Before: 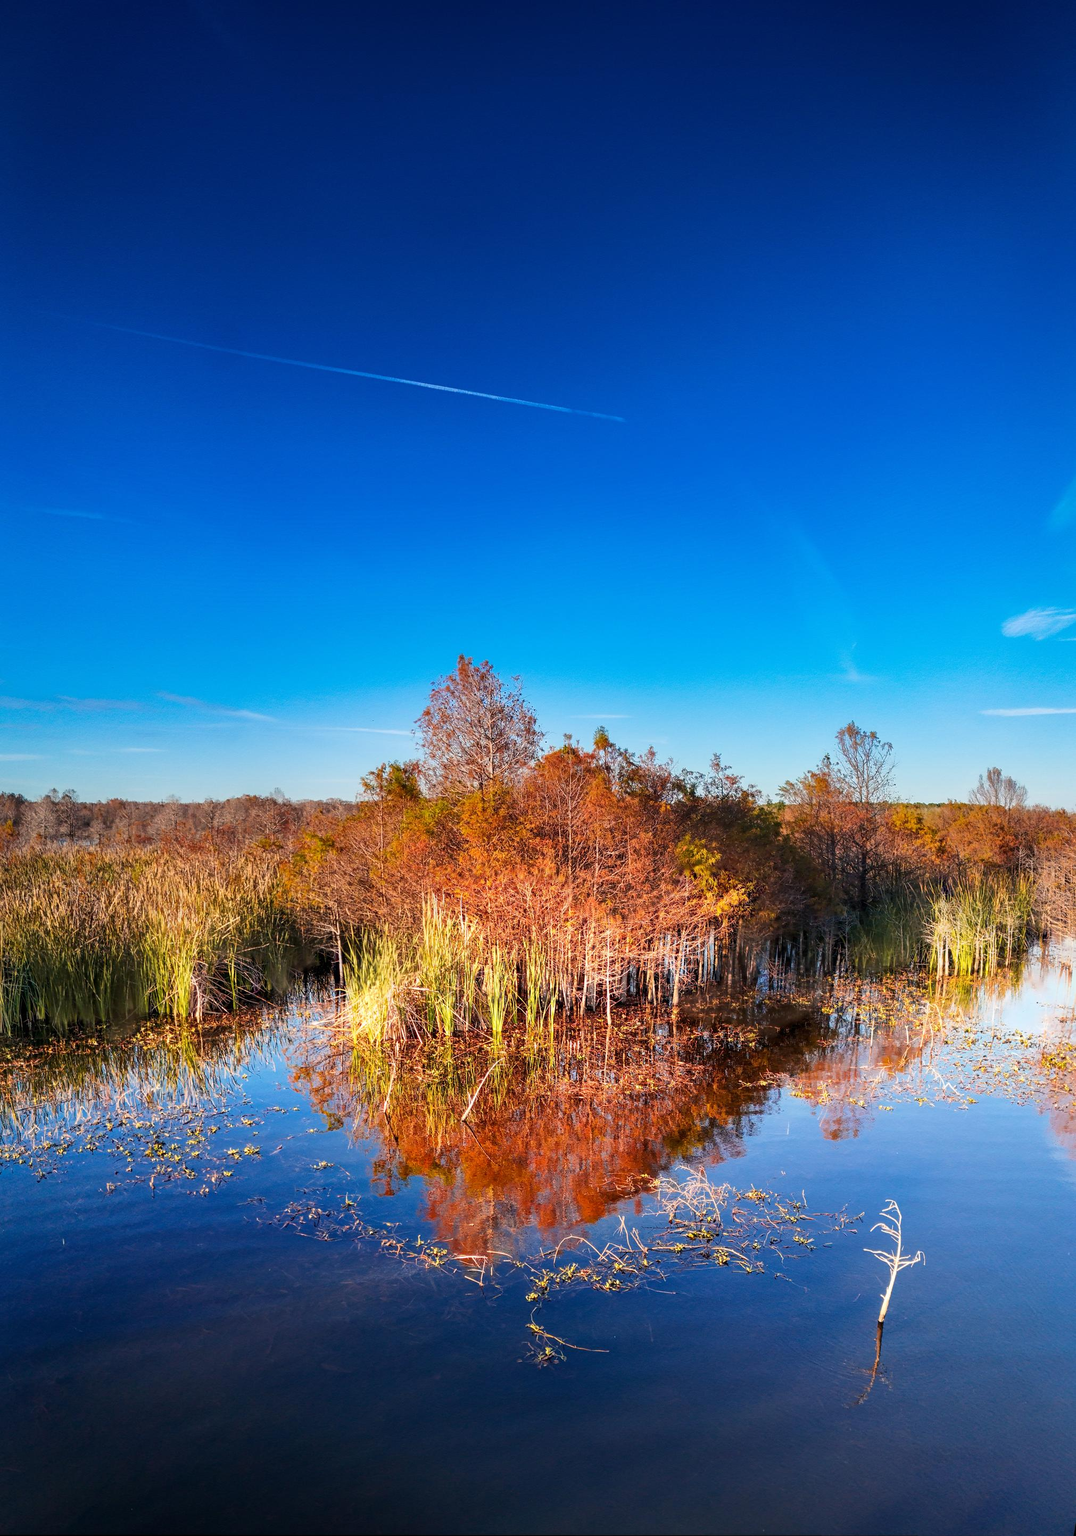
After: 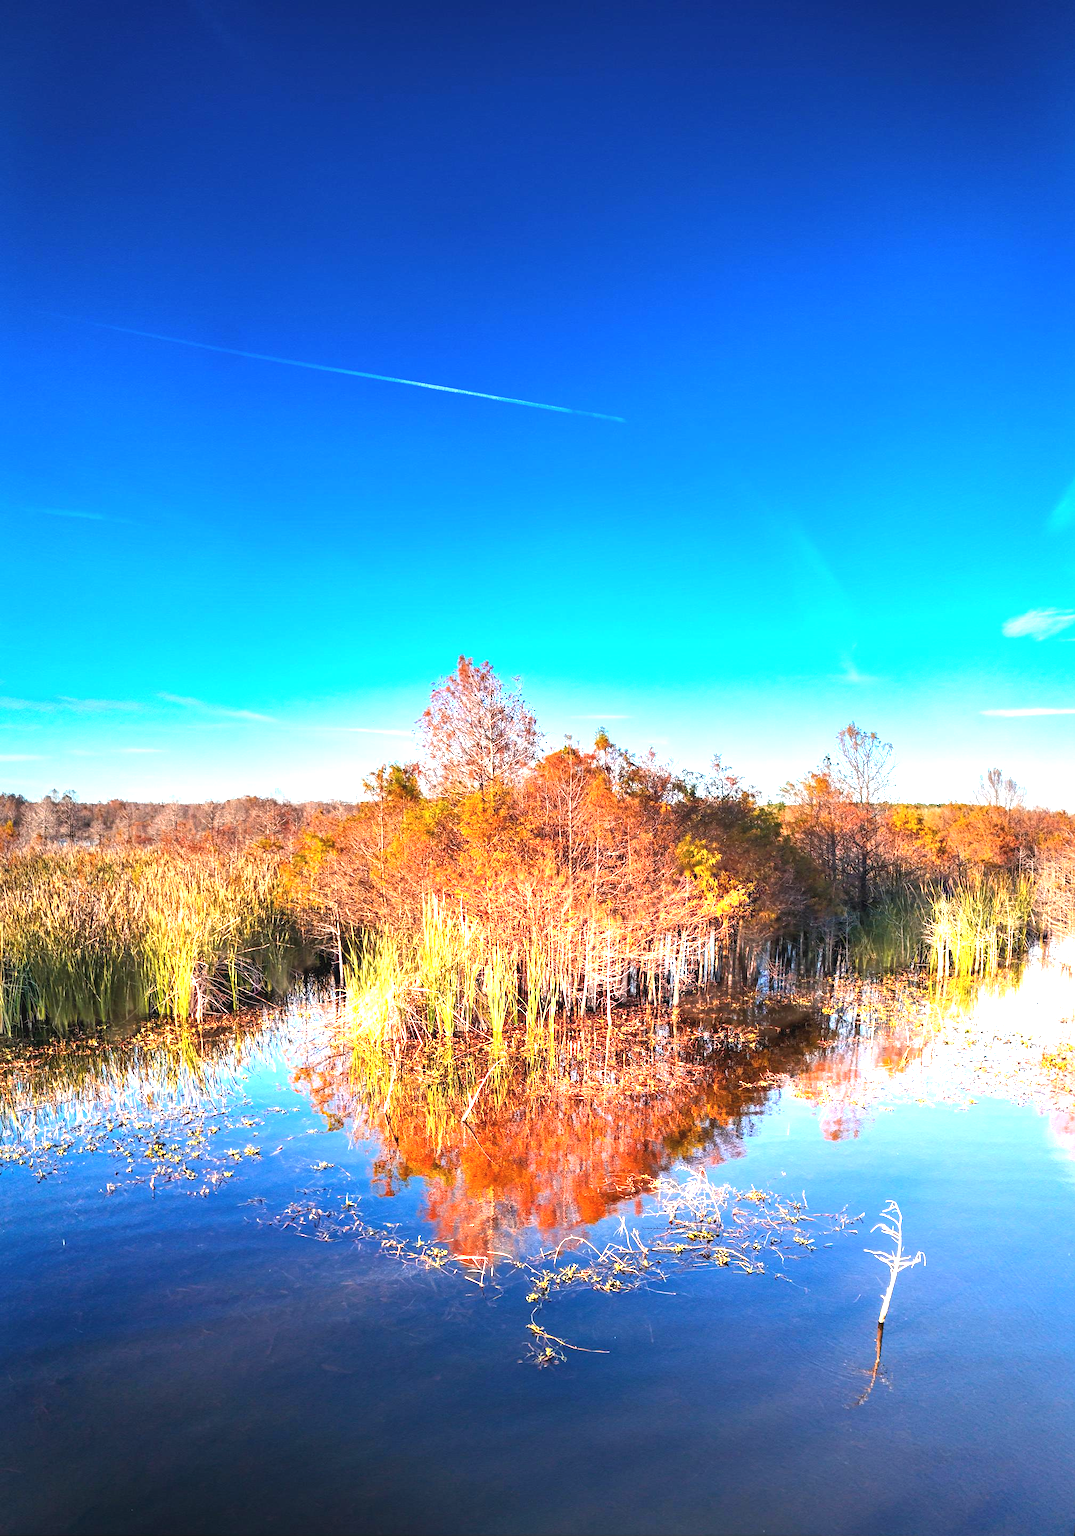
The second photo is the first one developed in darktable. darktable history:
exposure: black level correction -0.002, exposure 1.35 EV, compensate highlight preservation false
